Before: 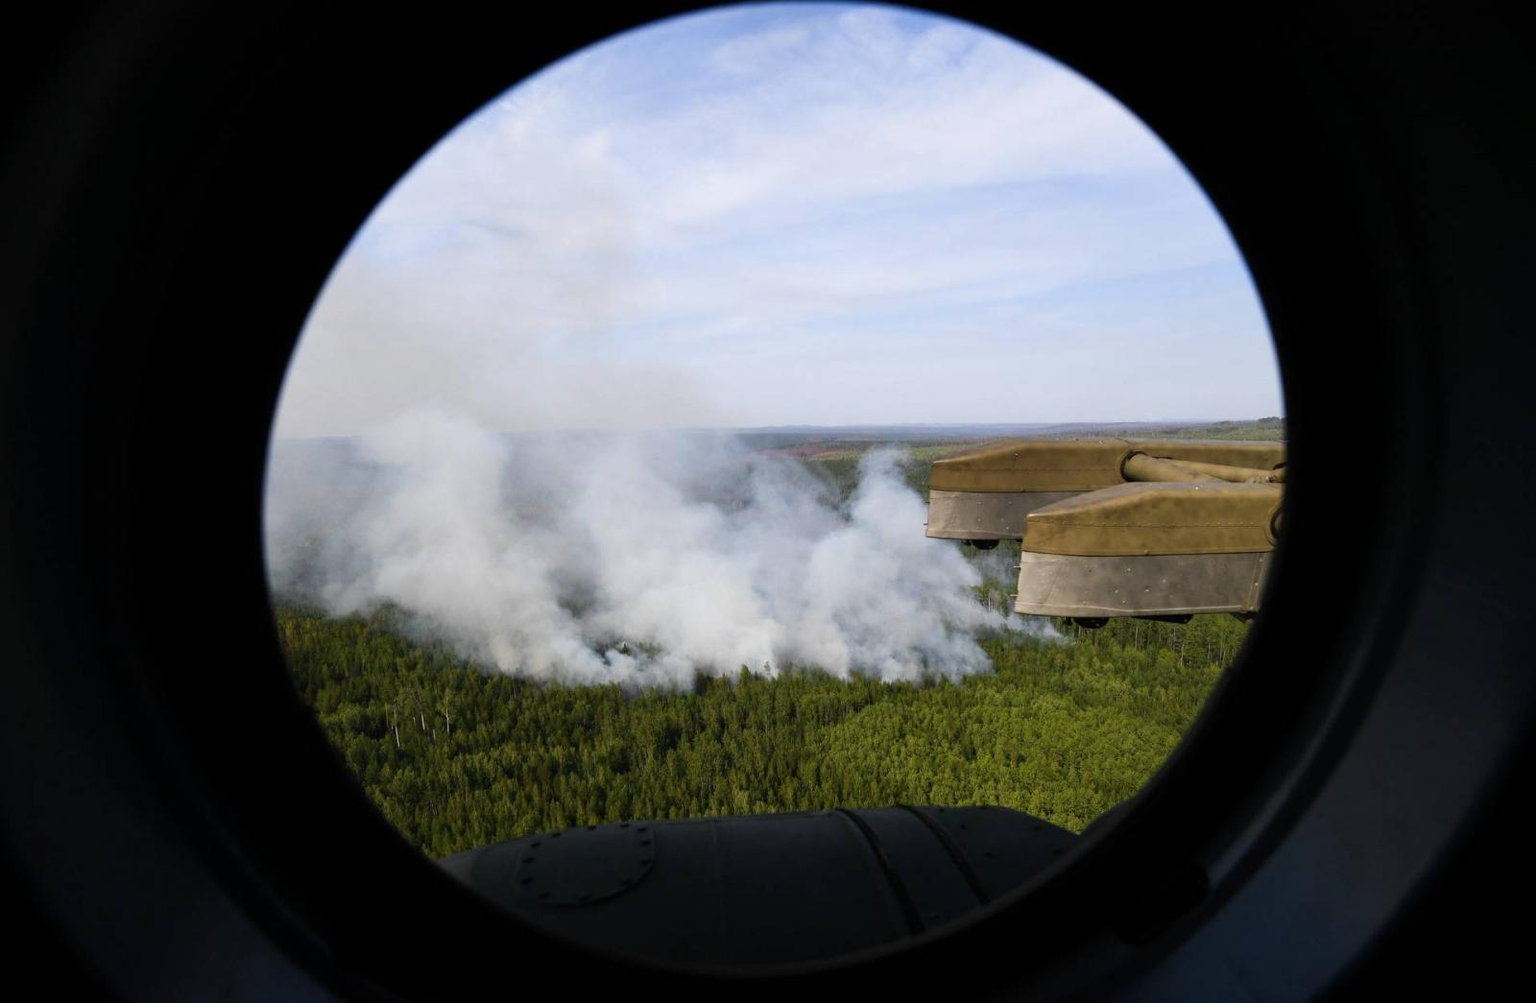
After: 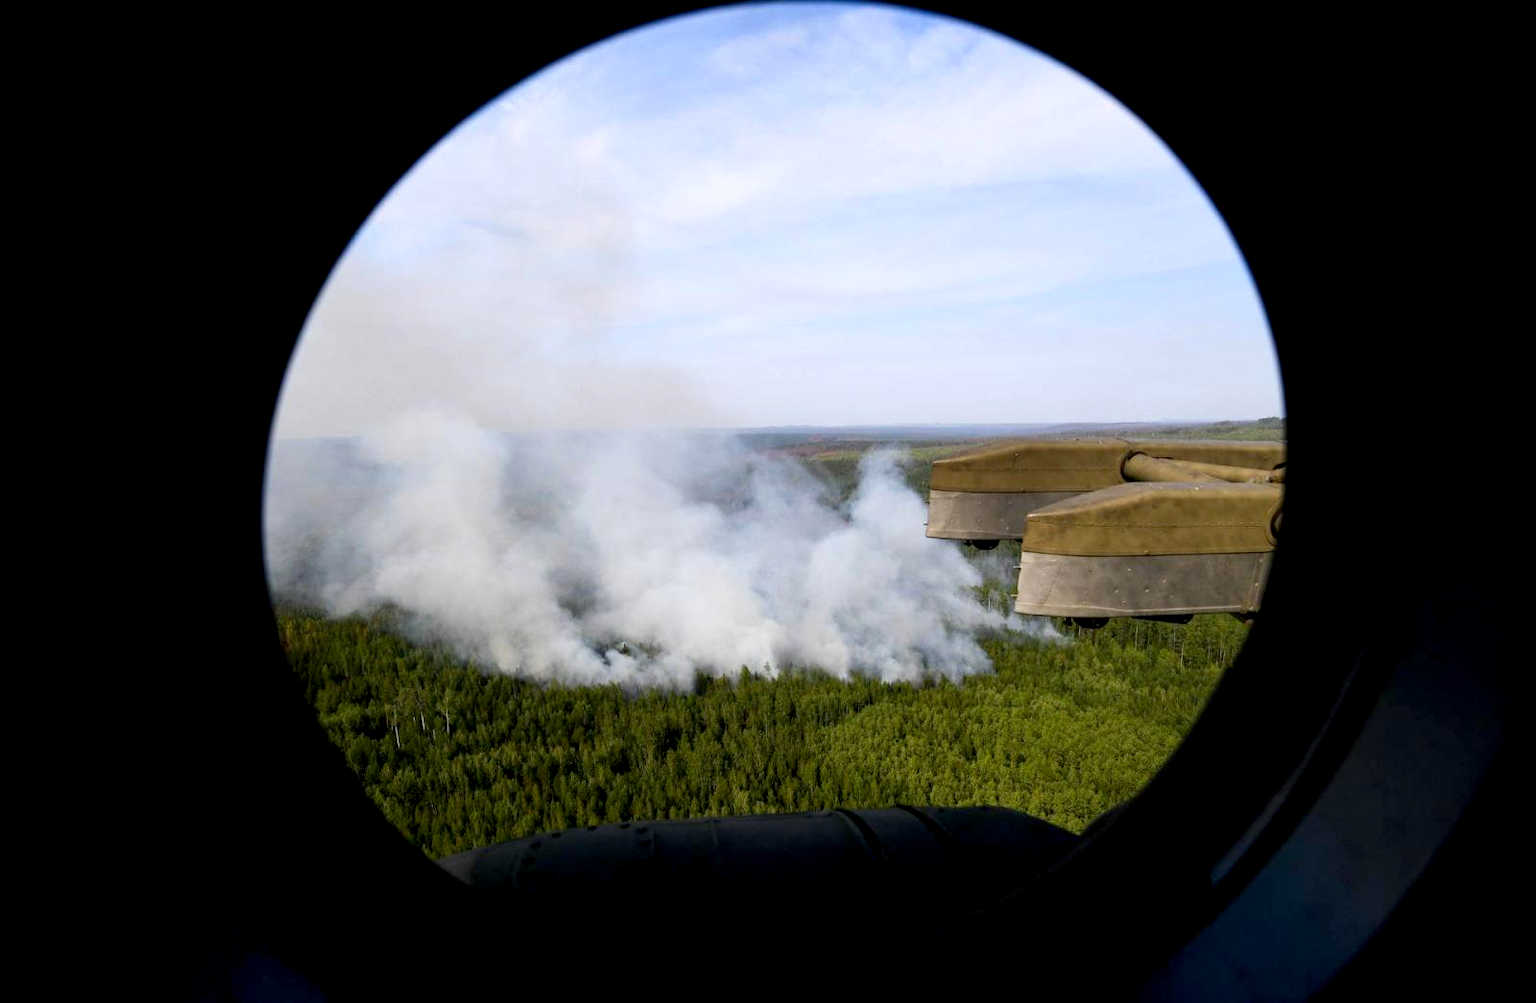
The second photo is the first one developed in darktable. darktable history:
color zones: curves: ch0 [(0.068, 0.464) (0.25, 0.5) (0.48, 0.508) (0.75, 0.536) (0.886, 0.476) (0.967, 0.456)]; ch1 [(0.066, 0.456) (0.25, 0.5) (0.616, 0.508) (0.746, 0.56) (0.934, 0.444)]
exposure: black level correction 0.007, exposure 0.156 EV, compensate exposure bias true, compensate highlight preservation false
